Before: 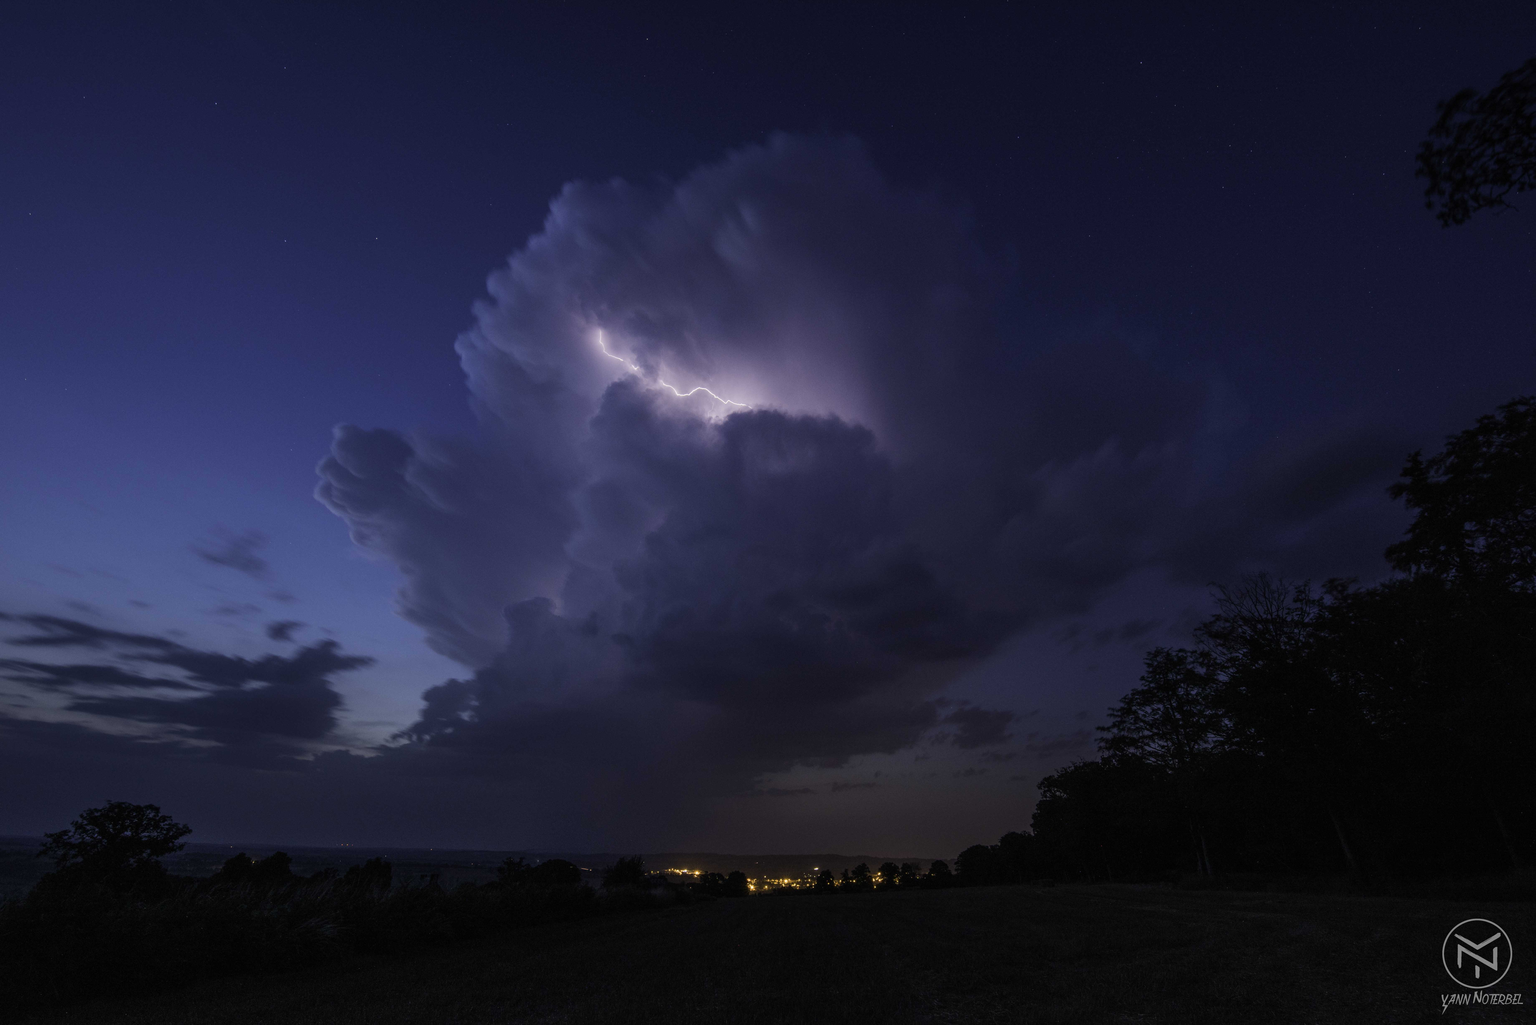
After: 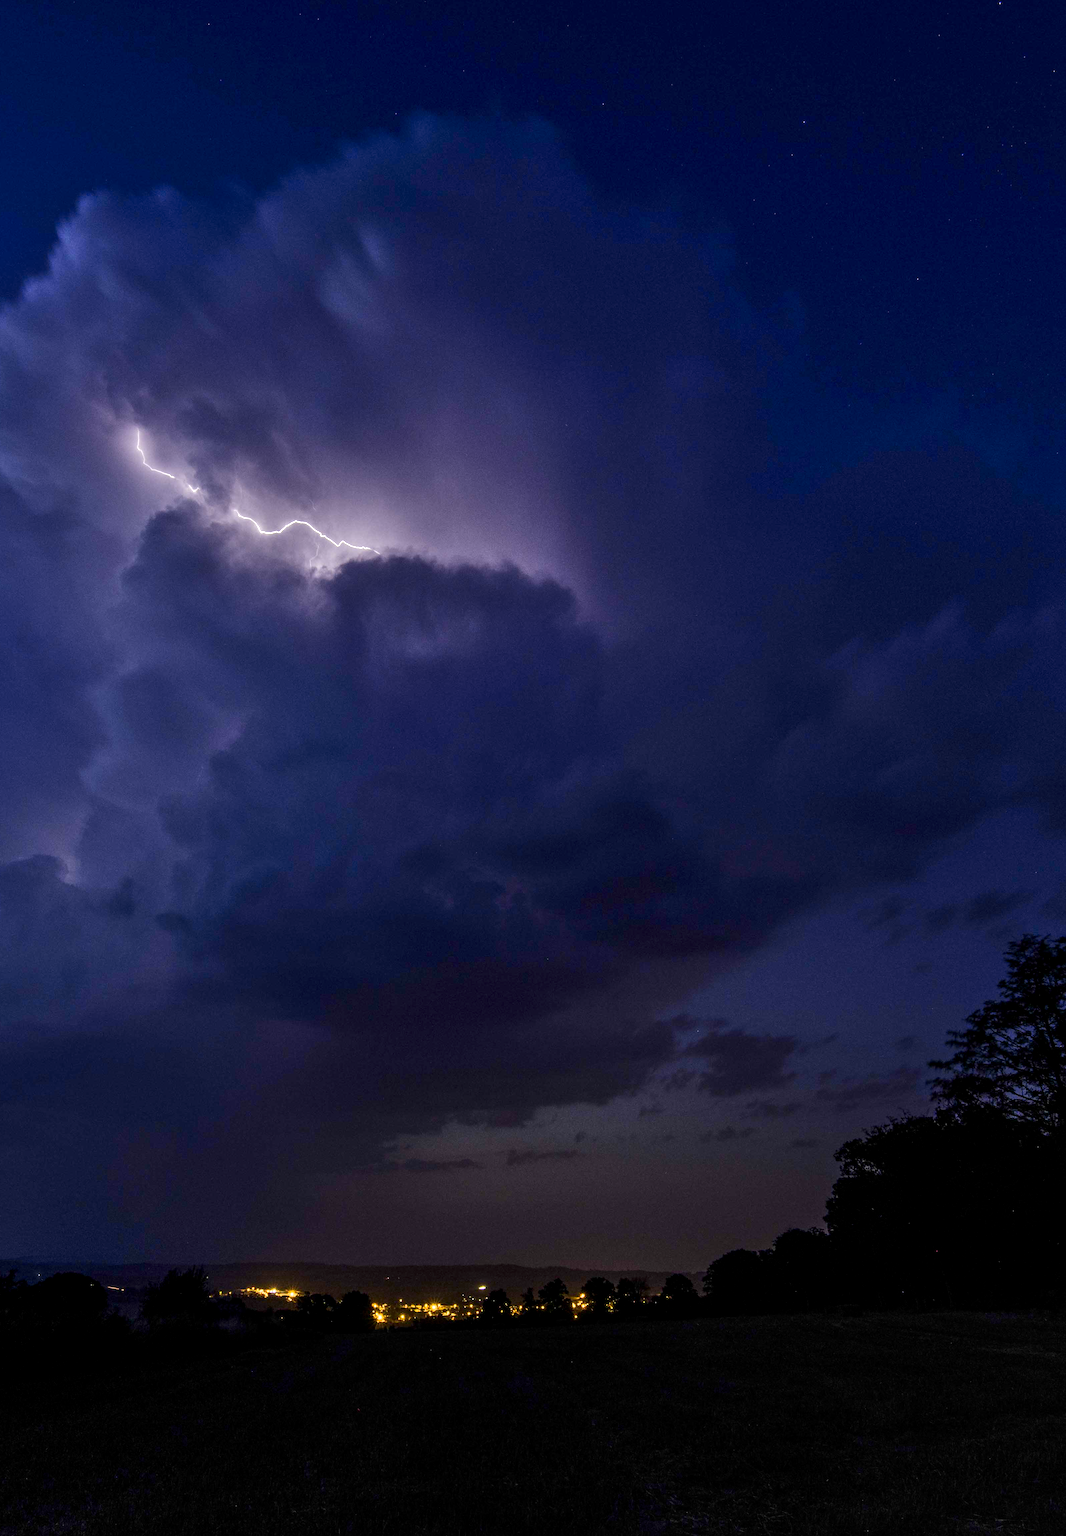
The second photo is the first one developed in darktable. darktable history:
contrast brightness saturation: brightness -0.218, saturation 0.08
crop: left 33.46%, top 5.947%, right 22.942%
local contrast: on, module defaults
shadows and highlights: low approximation 0.01, soften with gaussian
exposure: exposure 0.205 EV, compensate highlight preservation false
